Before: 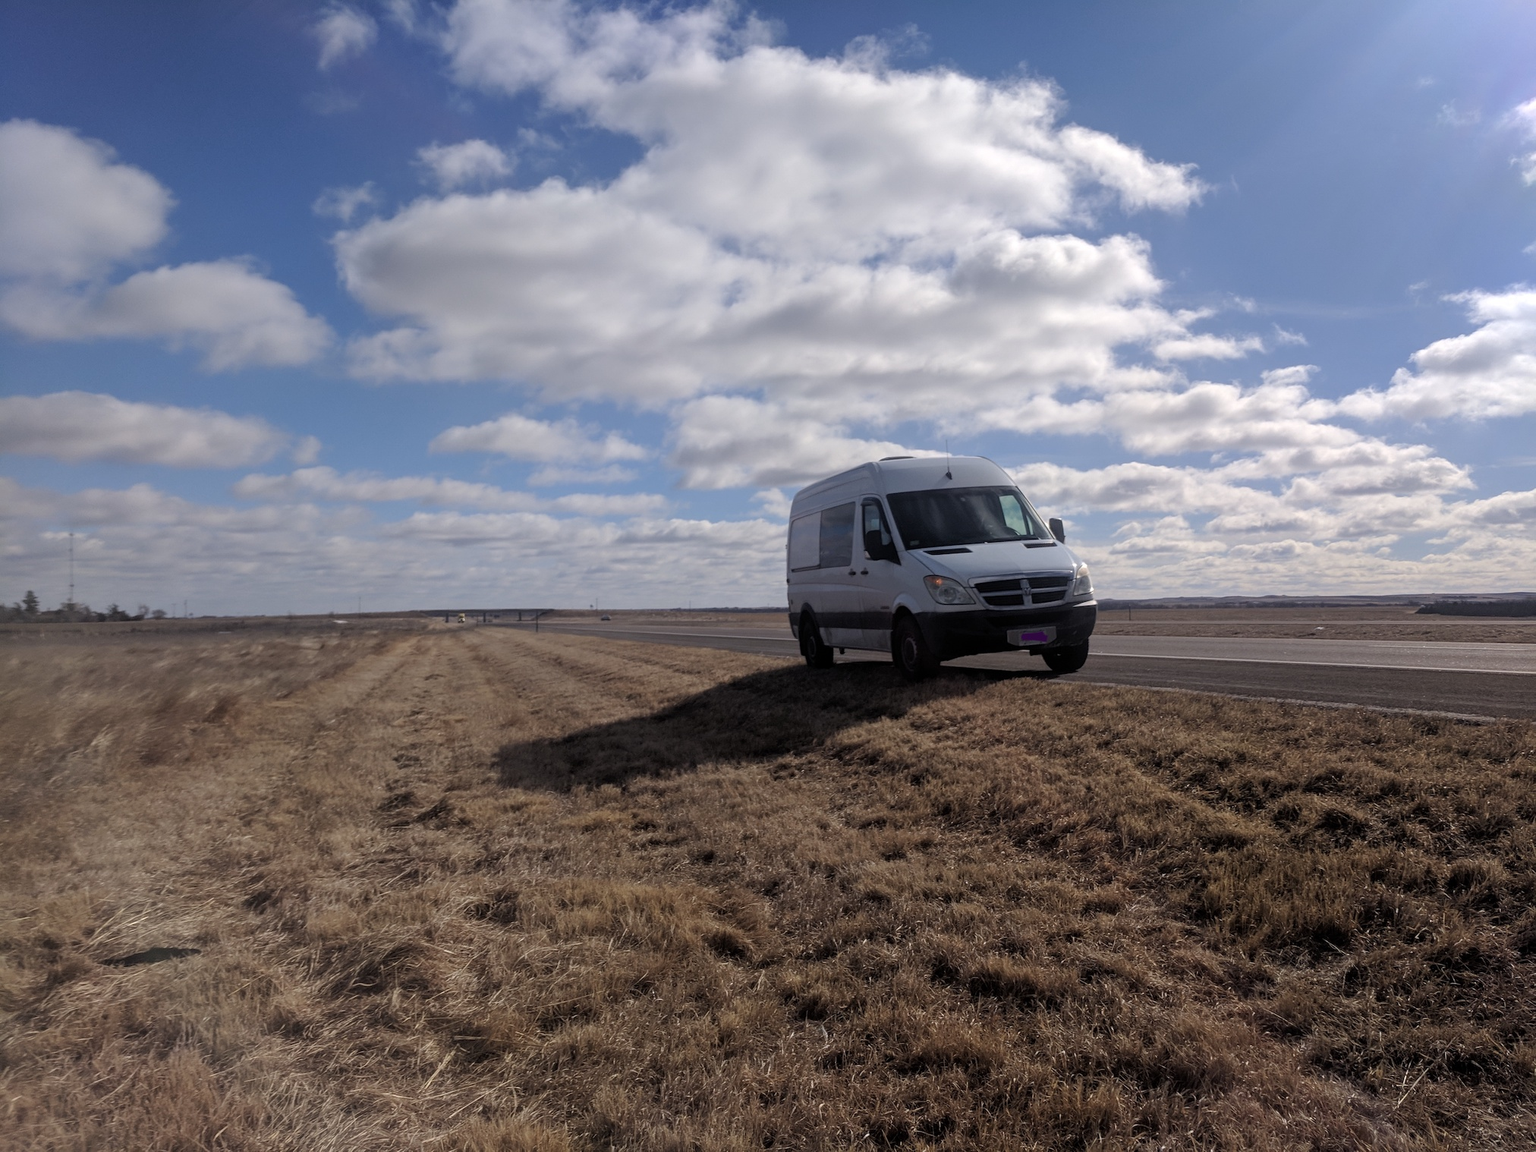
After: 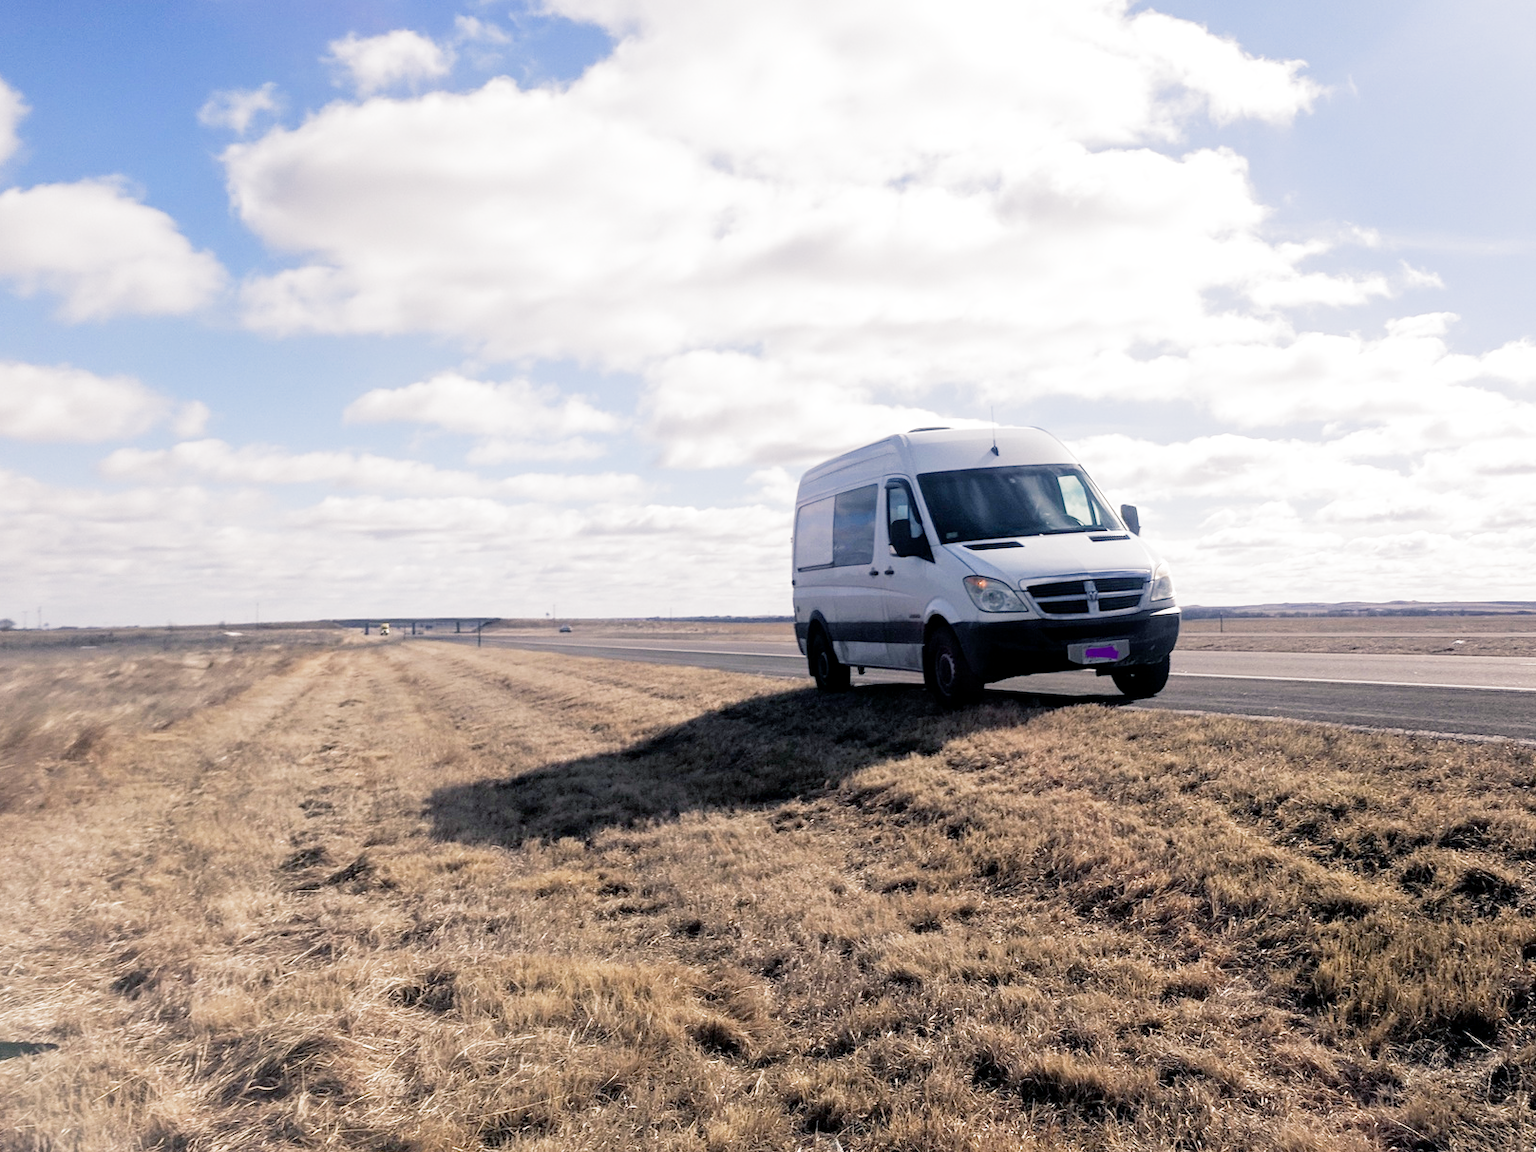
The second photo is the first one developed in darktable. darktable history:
exposure: exposure 0.657 EV, compensate highlight preservation false
filmic rgb: middle gray luminance 9.23%, black relative exposure -10.55 EV, white relative exposure 3.45 EV, threshold 6 EV, target black luminance 0%, hardness 5.98, latitude 59.69%, contrast 1.087, highlights saturation mix 5%, shadows ↔ highlights balance 29.23%, add noise in highlights 0, preserve chrominance no, color science v3 (2019), use custom middle-gray values true, iterations of high-quality reconstruction 0, contrast in highlights soft, enable highlight reconstruction true
color balance rgb: shadows lift › chroma 5.41%, shadows lift › hue 240°, highlights gain › chroma 3.74%, highlights gain › hue 60°, saturation formula JzAzBz (2021)
crop and rotate: left 10.071%, top 10.071%, right 10.02%, bottom 10.02%
